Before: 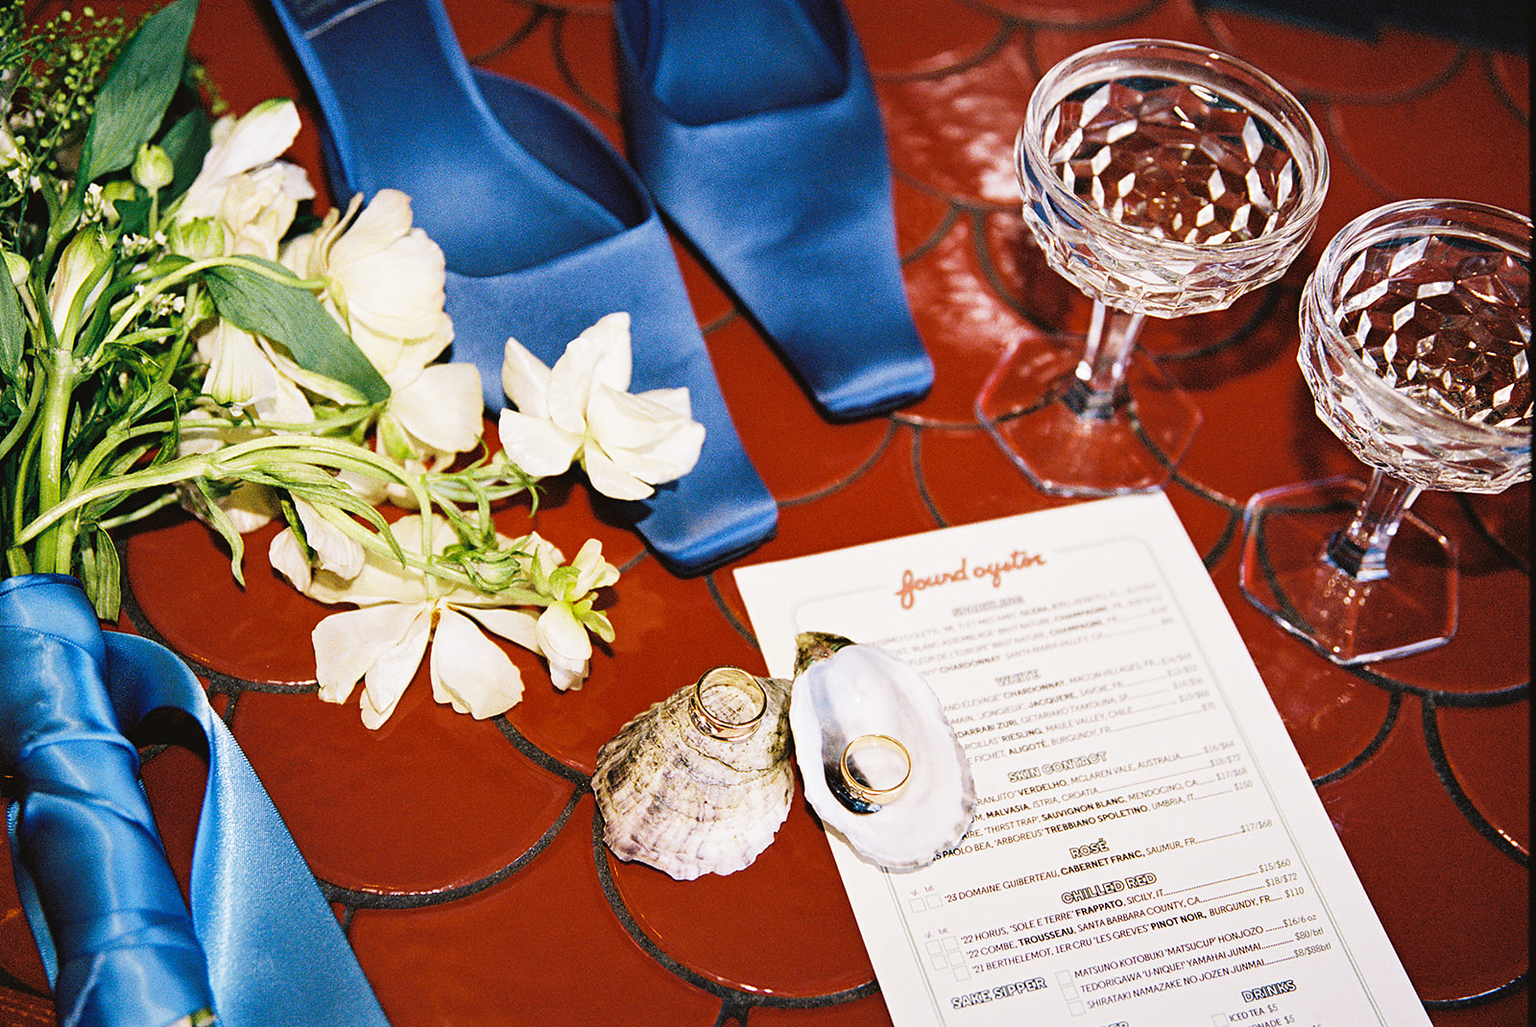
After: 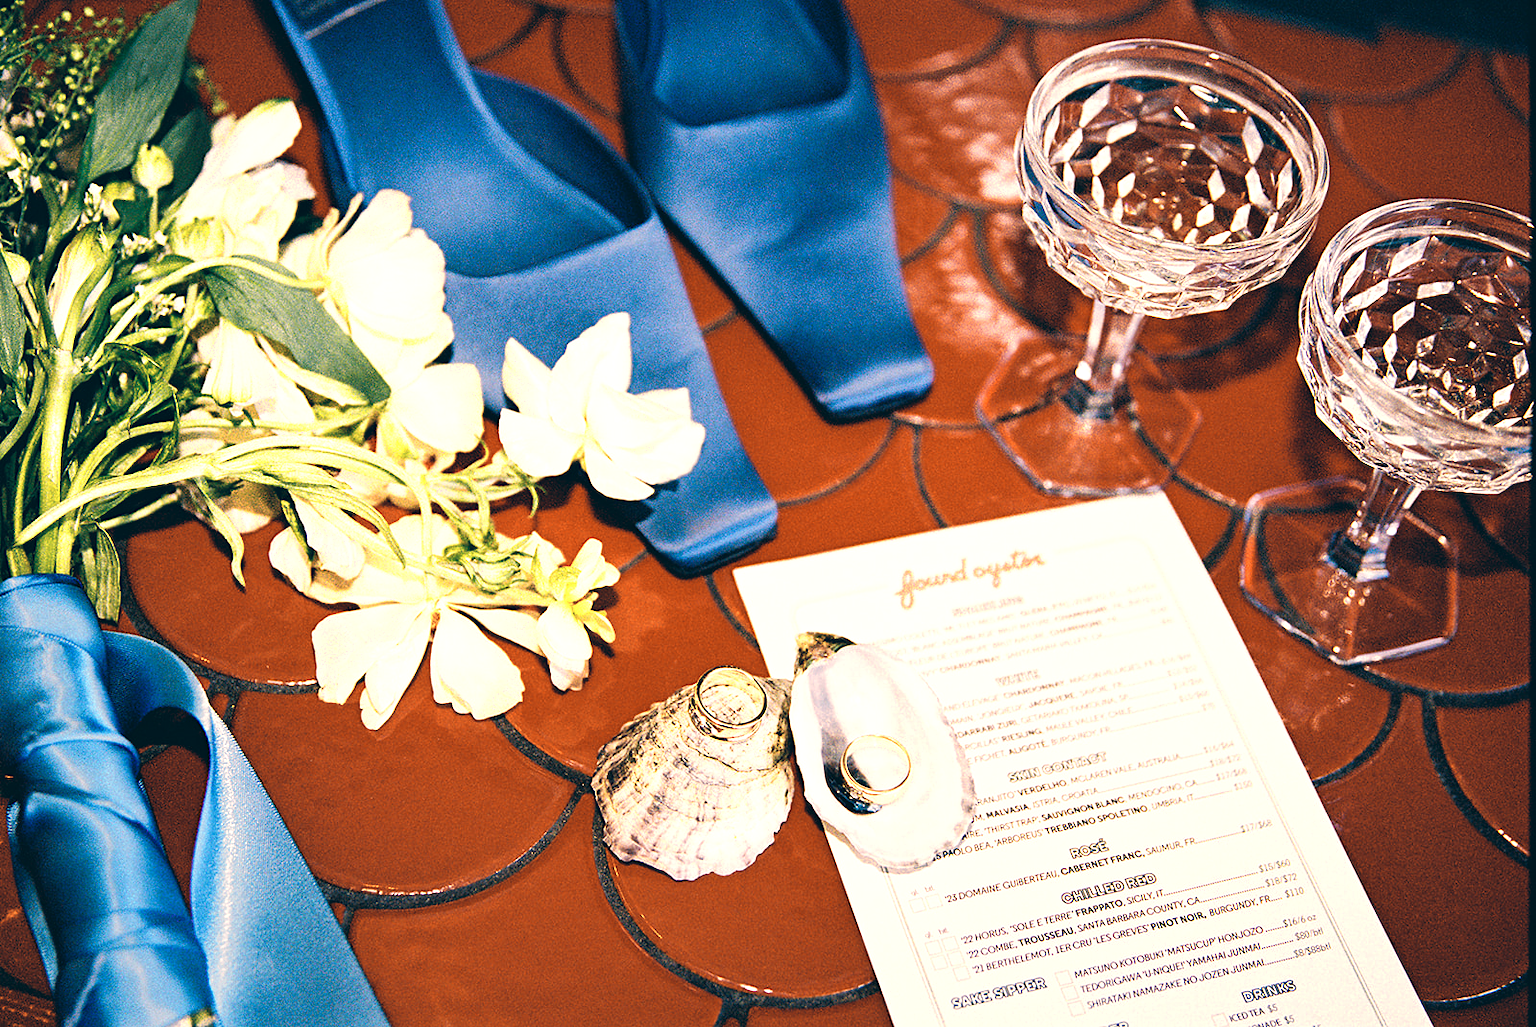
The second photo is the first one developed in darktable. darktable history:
exposure: black level correction -0.001, exposure 0.08 EV, compensate highlight preservation false
color correction: highlights a* 10.32, highlights b* 14.66, shadows a* -9.59, shadows b* -15.02
color zones: curves: ch0 [(0.018, 0.548) (0.197, 0.654) (0.425, 0.447) (0.605, 0.658) (0.732, 0.579)]; ch1 [(0.105, 0.531) (0.224, 0.531) (0.386, 0.39) (0.618, 0.456) (0.732, 0.456) (0.956, 0.421)]; ch2 [(0.039, 0.583) (0.215, 0.465) (0.399, 0.544) (0.465, 0.548) (0.614, 0.447) (0.724, 0.43) (0.882, 0.623) (0.956, 0.632)]
